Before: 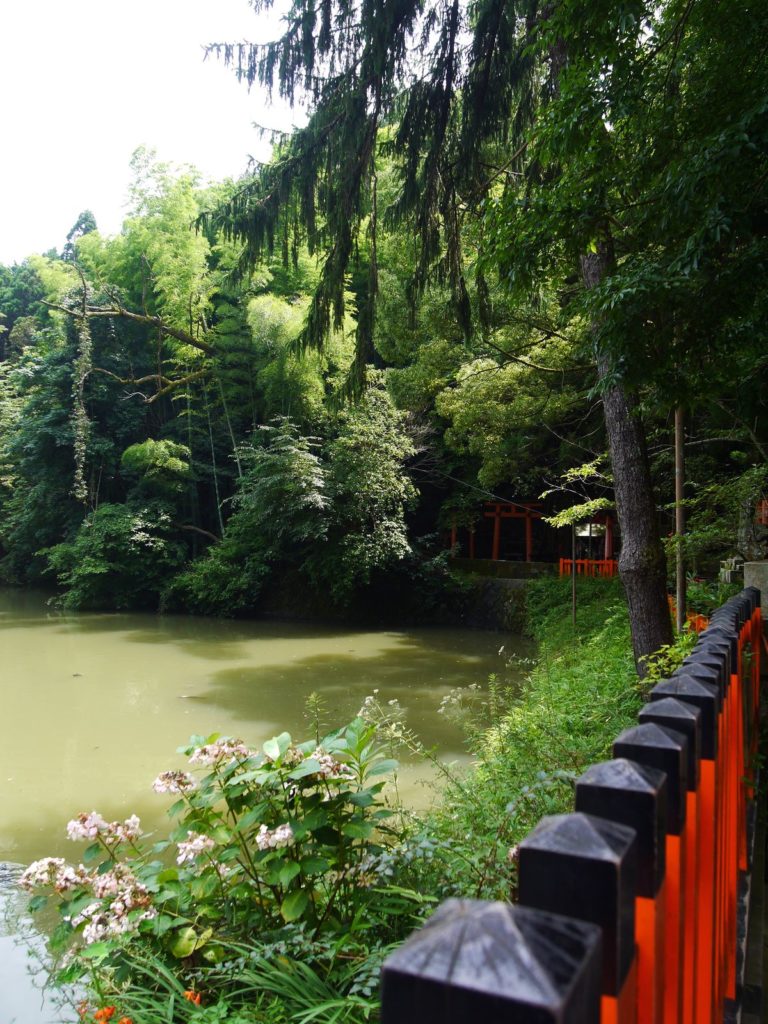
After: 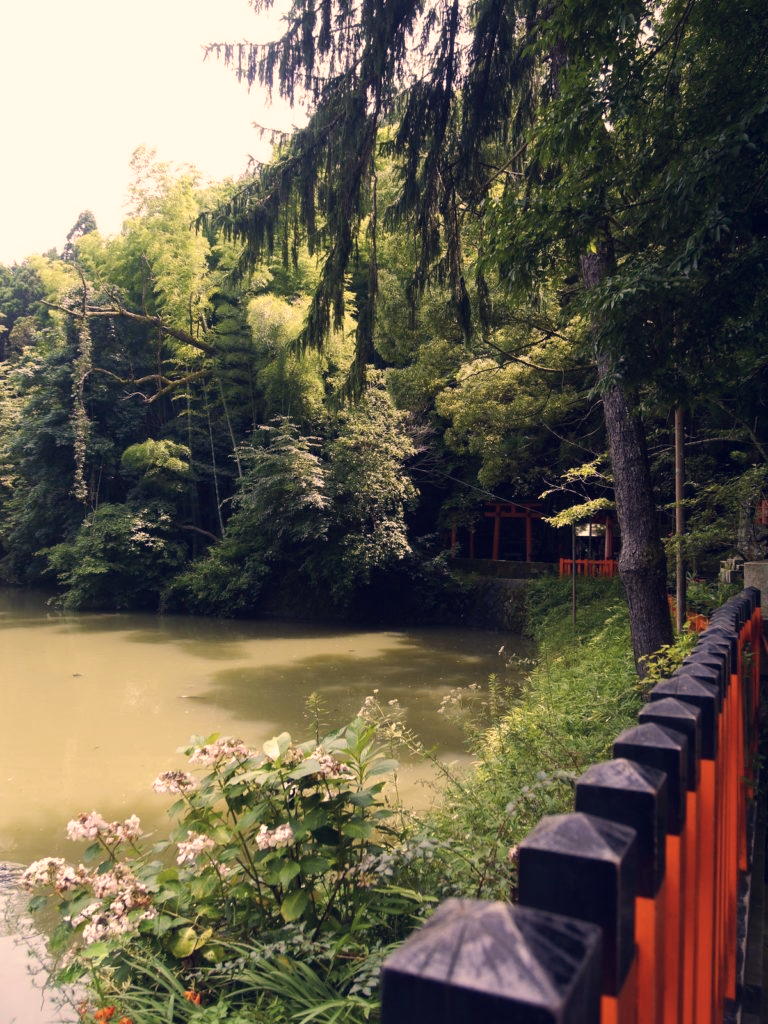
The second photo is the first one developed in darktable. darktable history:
color correction: highlights a* 19.59, highlights b* 27.49, shadows a* 3.46, shadows b* -17.28, saturation 0.73
split-toning: shadows › saturation 0.61, highlights › saturation 0.58, balance -28.74, compress 87.36%
